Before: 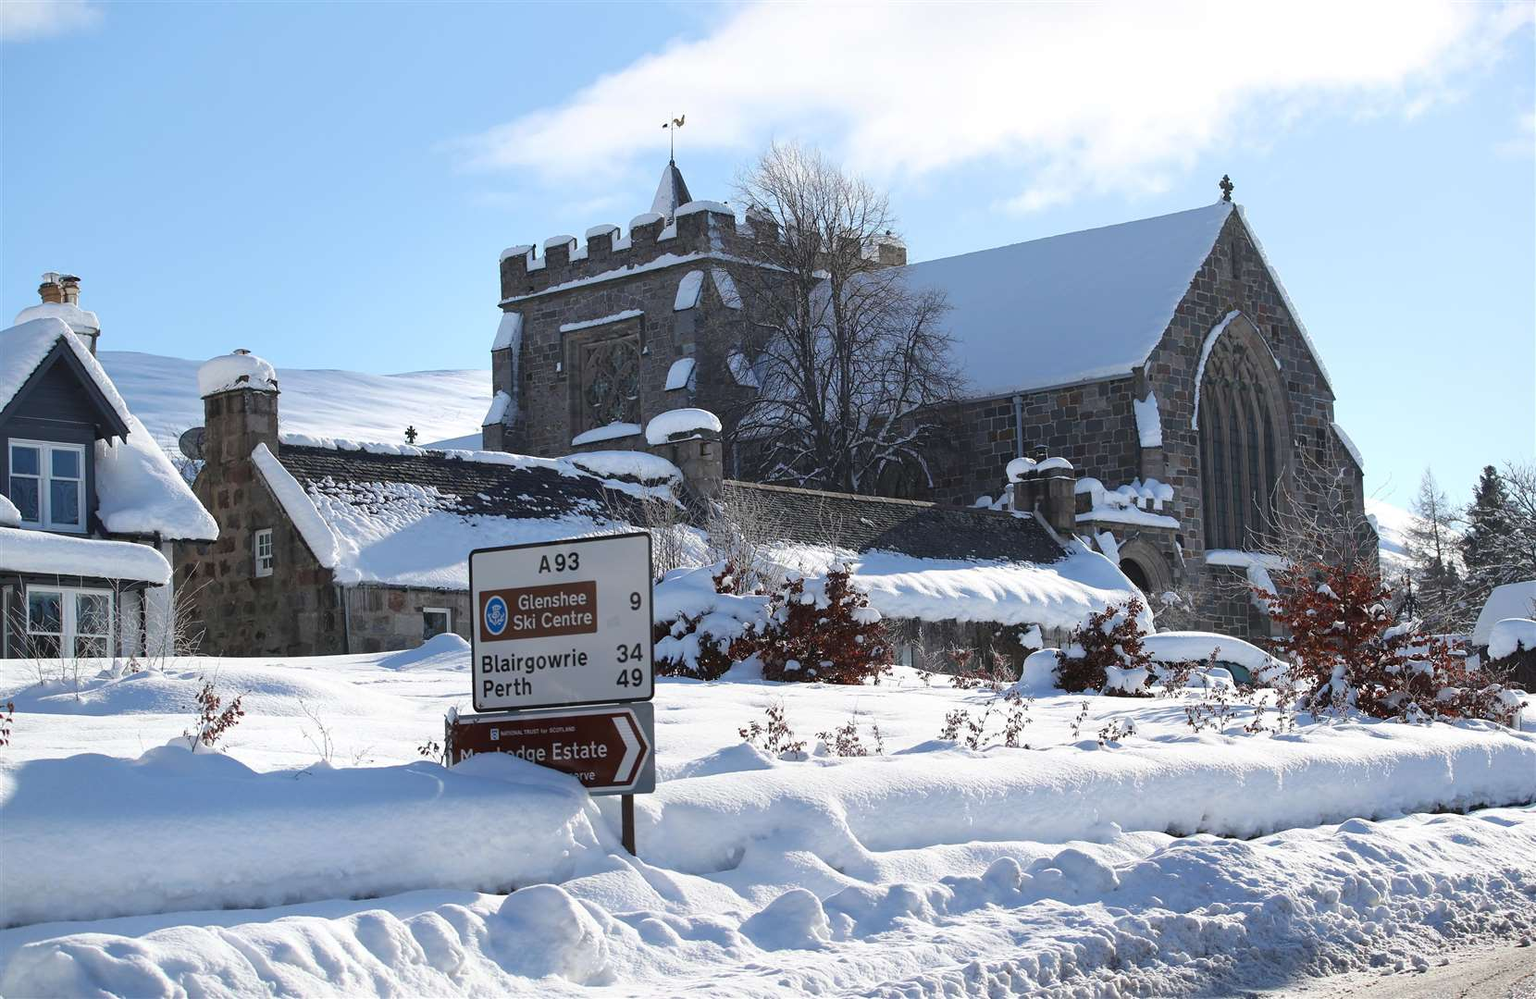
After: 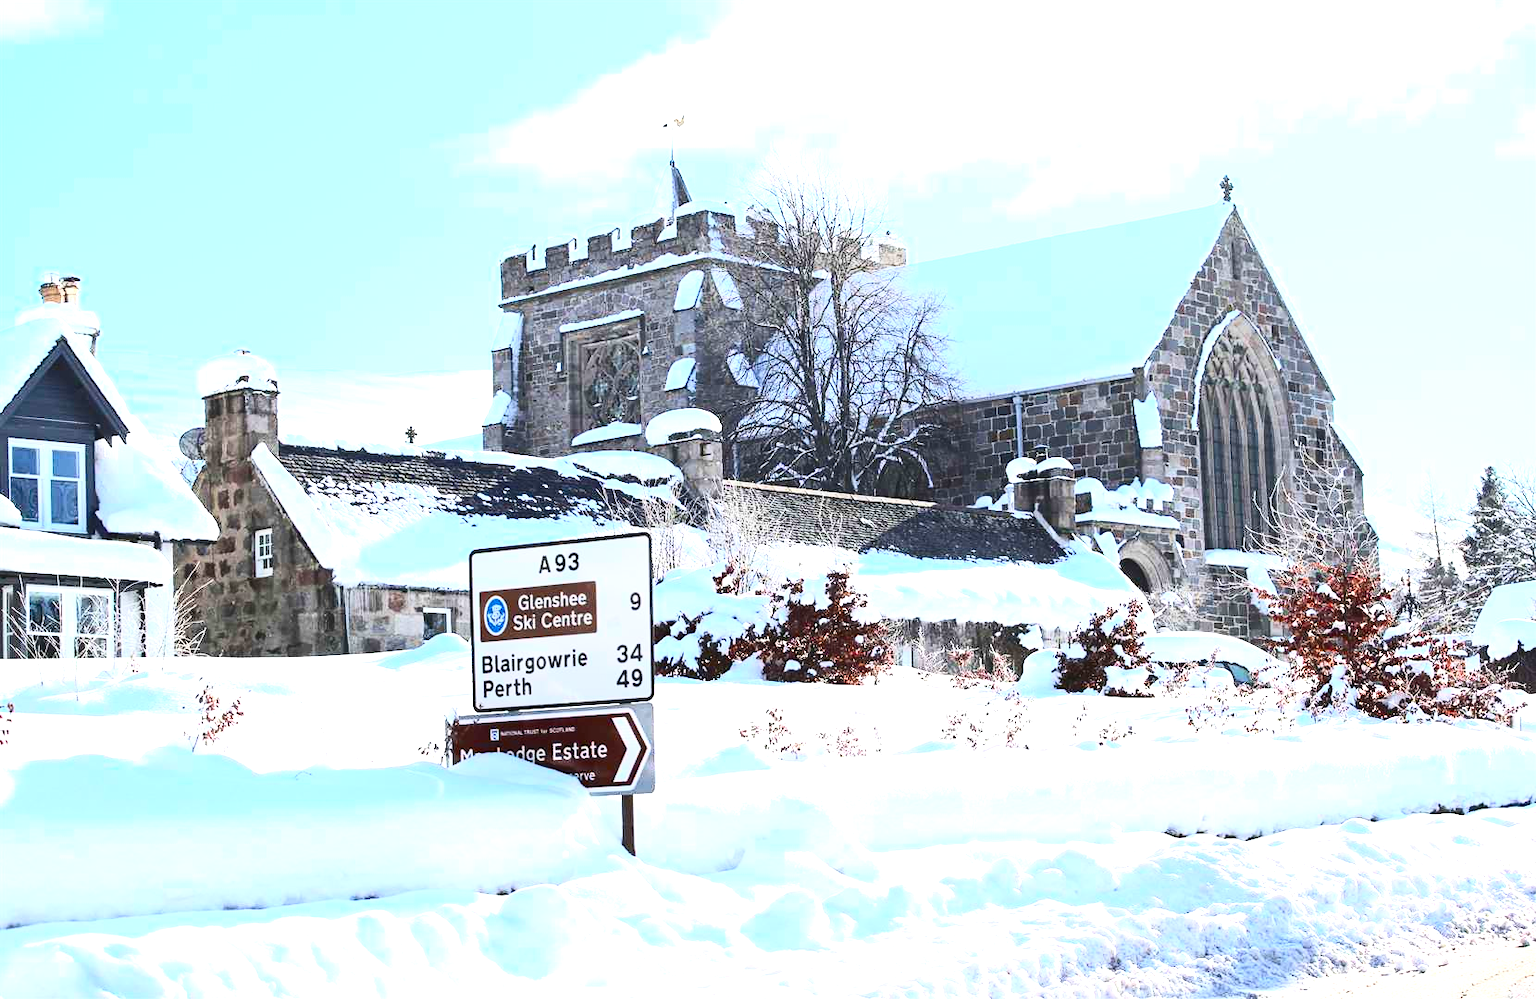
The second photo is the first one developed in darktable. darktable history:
exposure: black level correction 0, exposure 1.615 EV, compensate highlight preservation false
contrast brightness saturation: contrast 0.41, brightness 0.108, saturation 0.206
